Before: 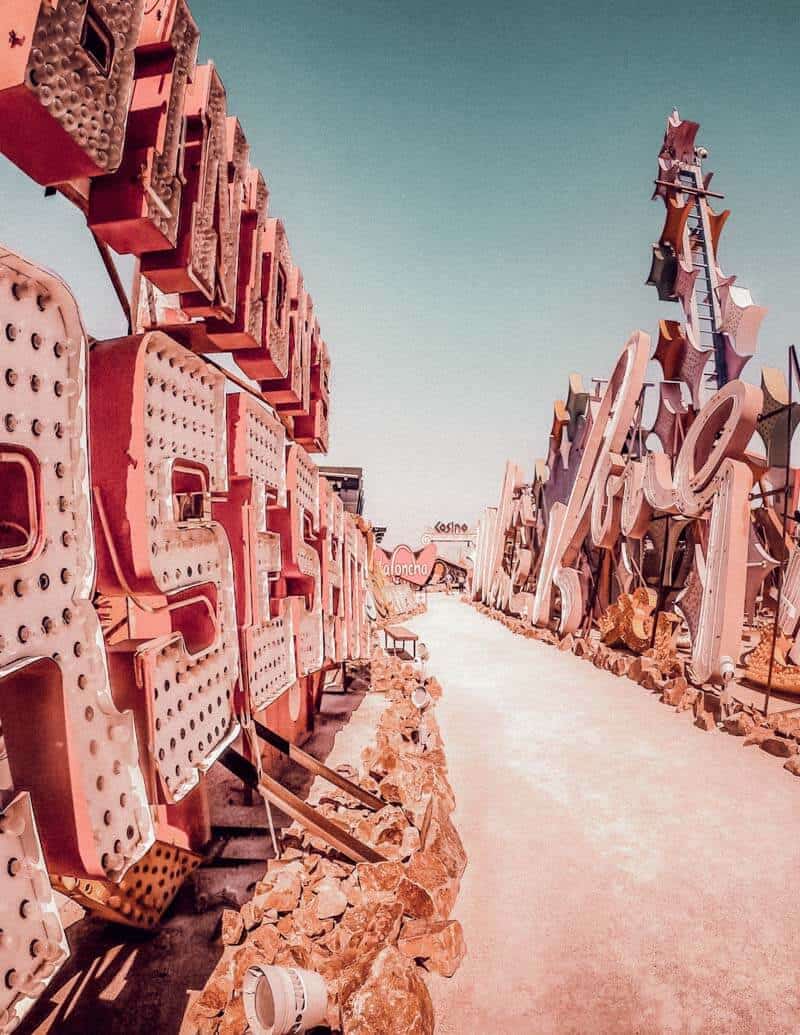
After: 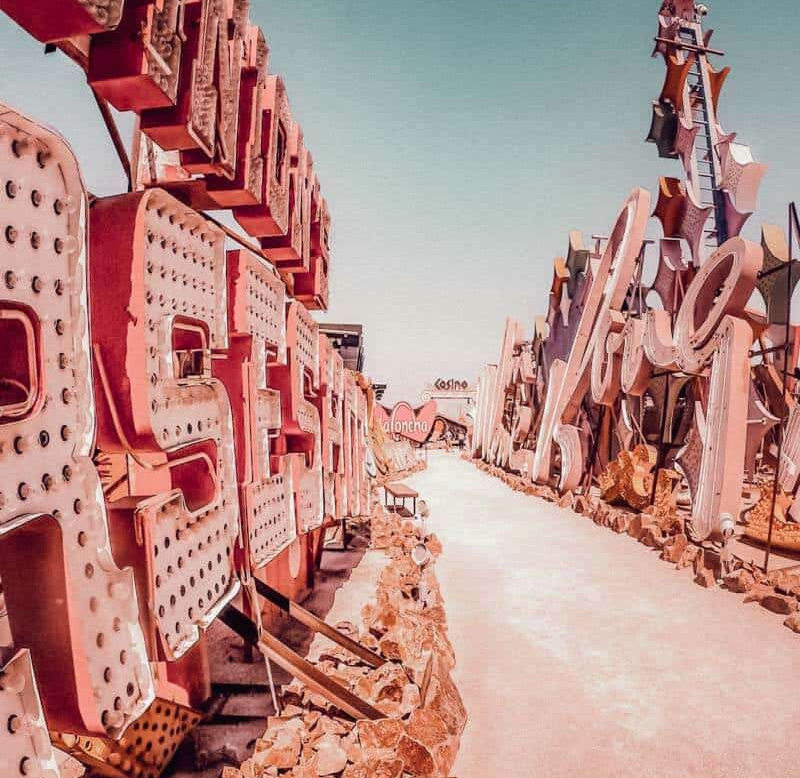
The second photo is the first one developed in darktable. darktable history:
crop: top 13.911%, bottom 10.832%
contrast brightness saturation: contrast -0.023, brightness -0.014, saturation 0.03
